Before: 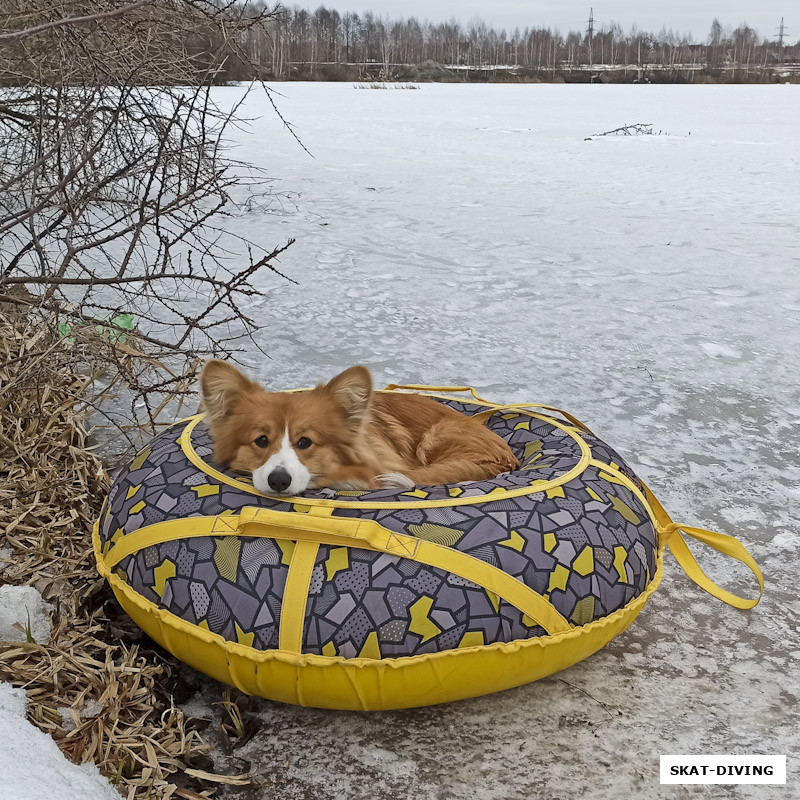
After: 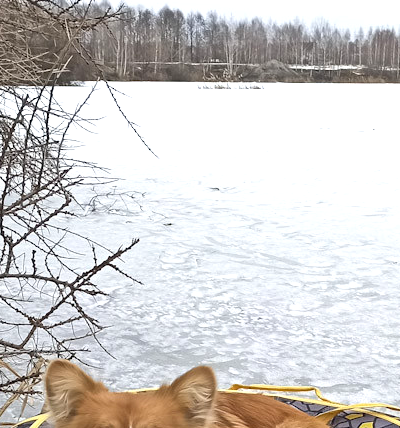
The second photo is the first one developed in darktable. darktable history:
crop: left 19.556%, right 30.401%, bottom 46.458%
exposure: black level correction 0, exposure 0.7 EV, compensate exposure bias true, compensate highlight preservation false
